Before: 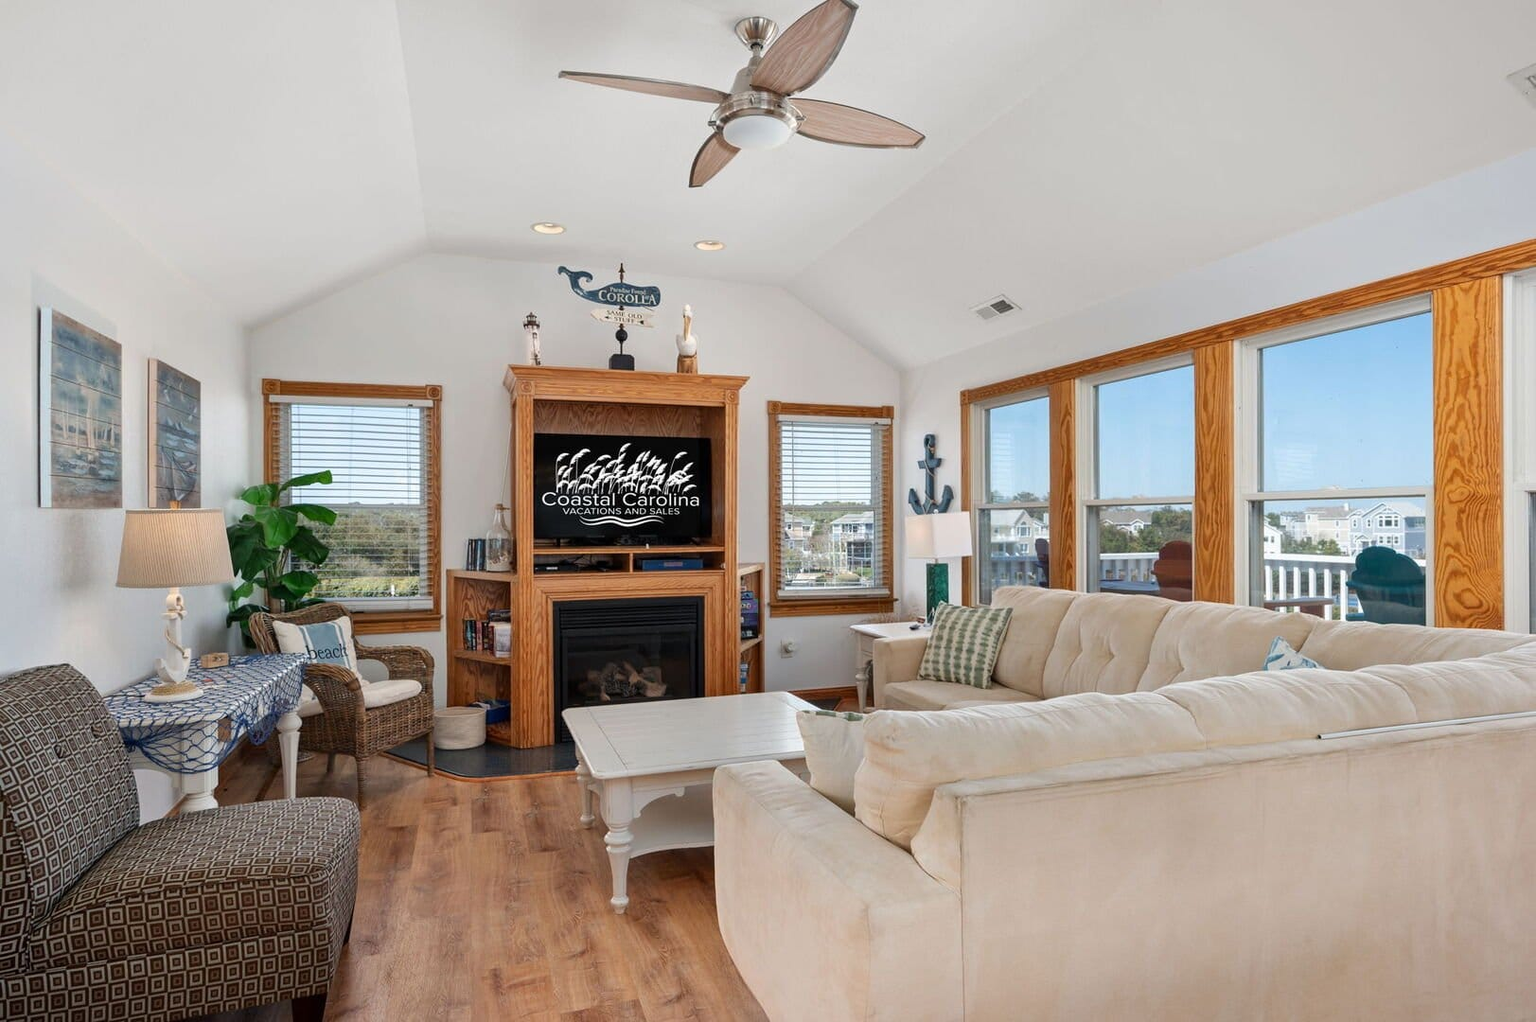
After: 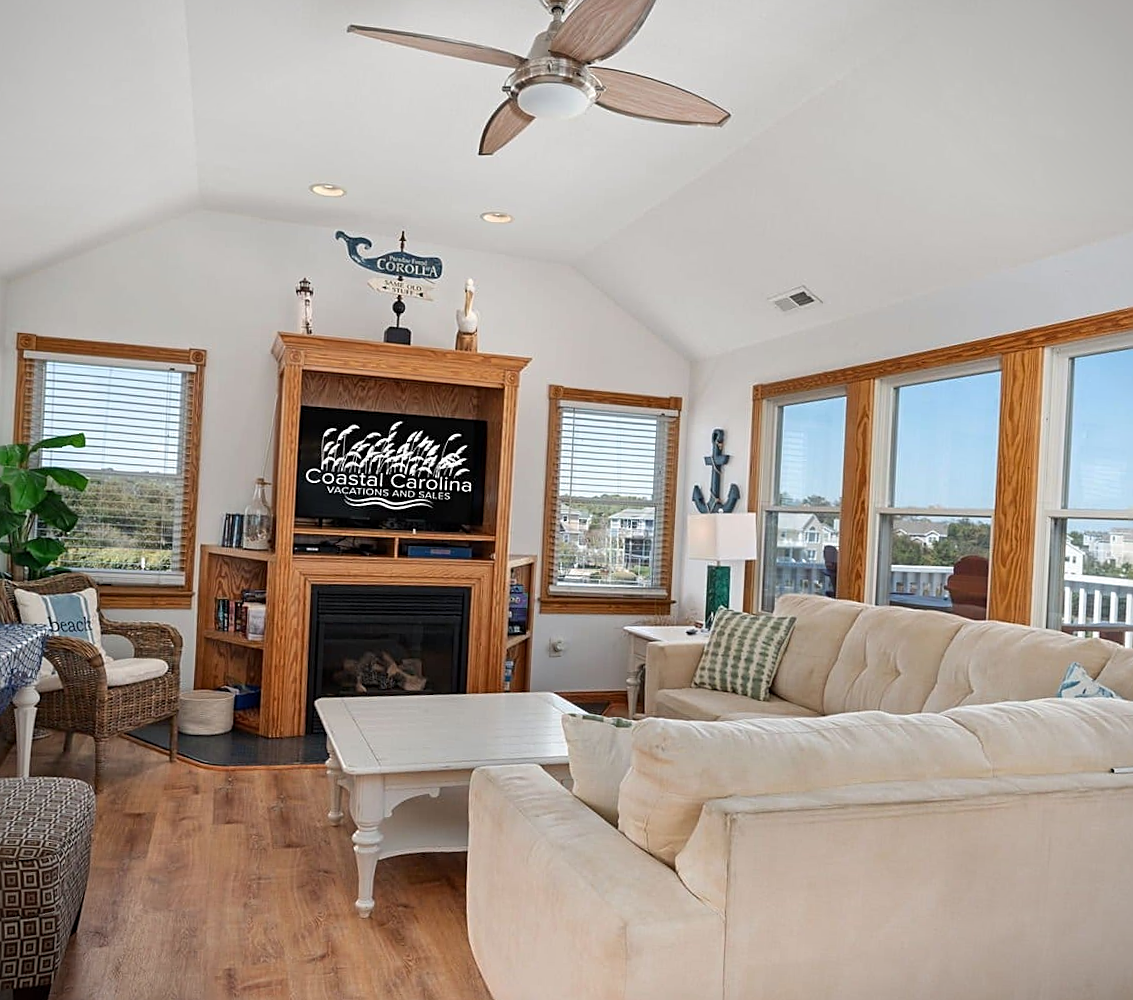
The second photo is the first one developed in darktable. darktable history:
crop and rotate: angle -3.08°, left 13.915%, top 0.031%, right 10.72%, bottom 0.016%
vignetting: fall-off start 97.27%, fall-off radius 79.47%, width/height ratio 1.113
sharpen: radius 1.945
